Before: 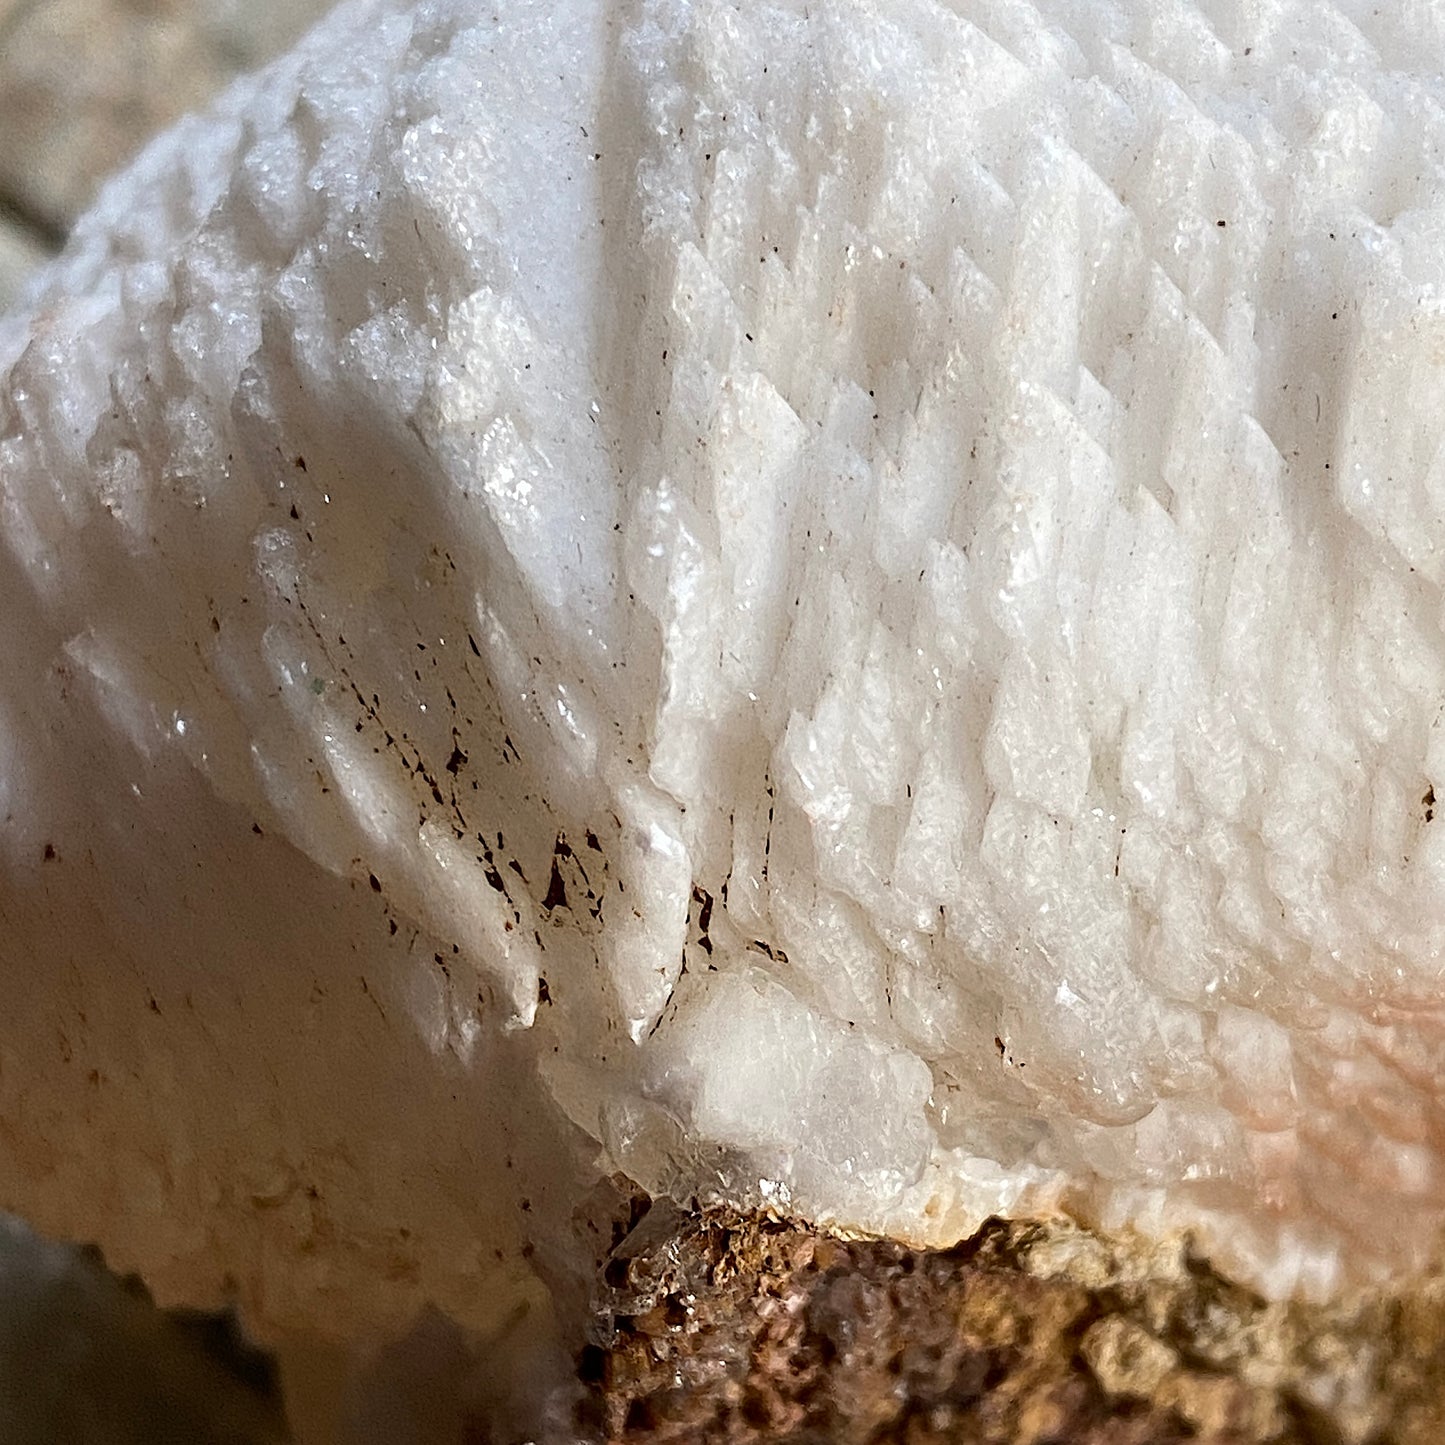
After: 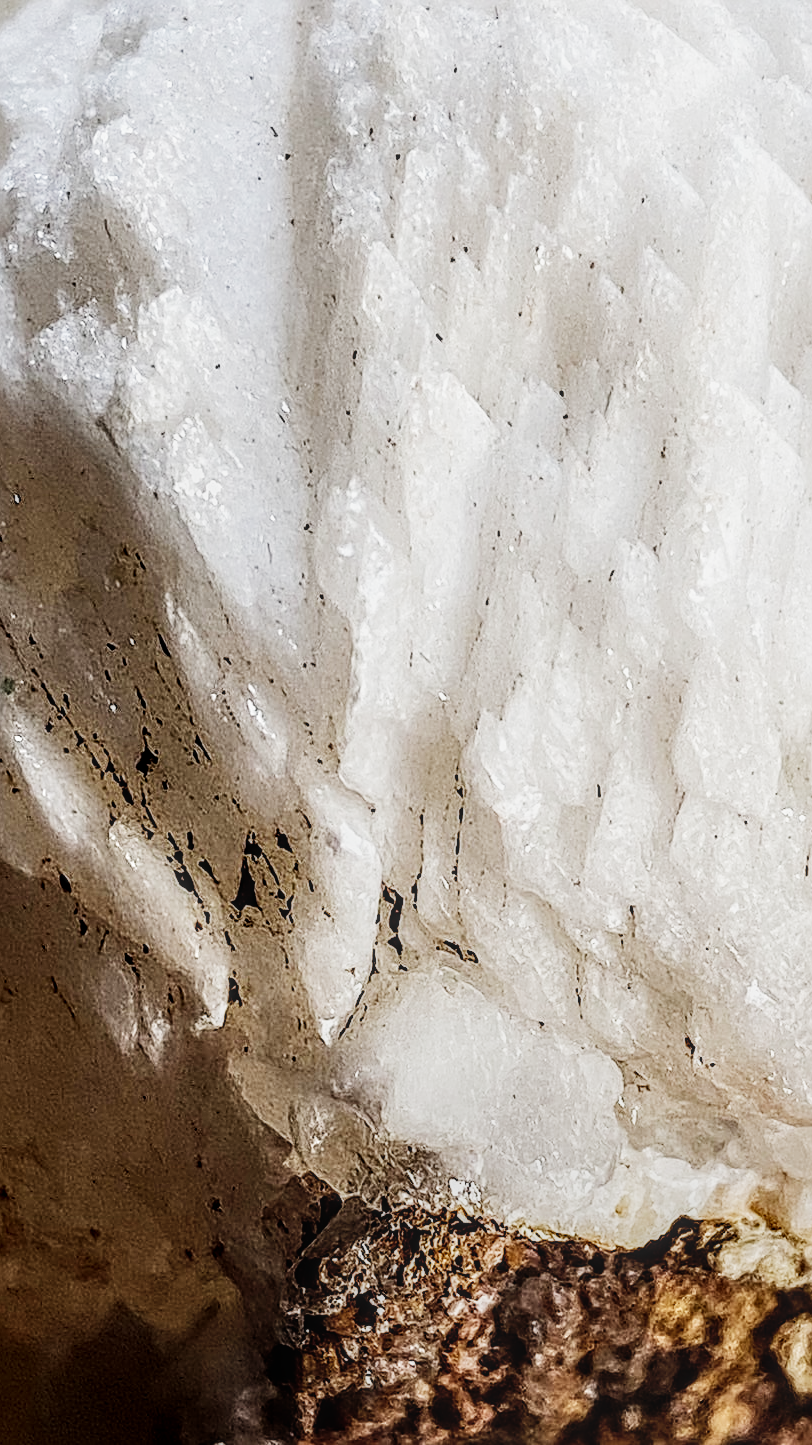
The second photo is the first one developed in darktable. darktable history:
tone equalizer: -8 EV -0.75 EV, -7 EV -0.7 EV, -6 EV -0.6 EV, -5 EV -0.4 EV, -3 EV 0.4 EV, -2 EV 0.6 EV, -1 EV 0.7 EV, +0 EV 0.75 EV, edges refinement/feathering 500, mask exposure compensation -1.57 EV, preserve details no
sharpen: on, module defaults
levels: levels [0, 0.492, 0.984]
local contrast: highlights 0%, shadows 0%, detail 133%
sigmoid: skew -0.2, preserve hue 0%, red attenuation 0.1, red rotation 0.035, green attenuation 0.1, green rotation -0.017, blue attenuation 0.15, blue rotation -0.052, base primaries Rec2020
crop: left 21.496%, right 22.254%
